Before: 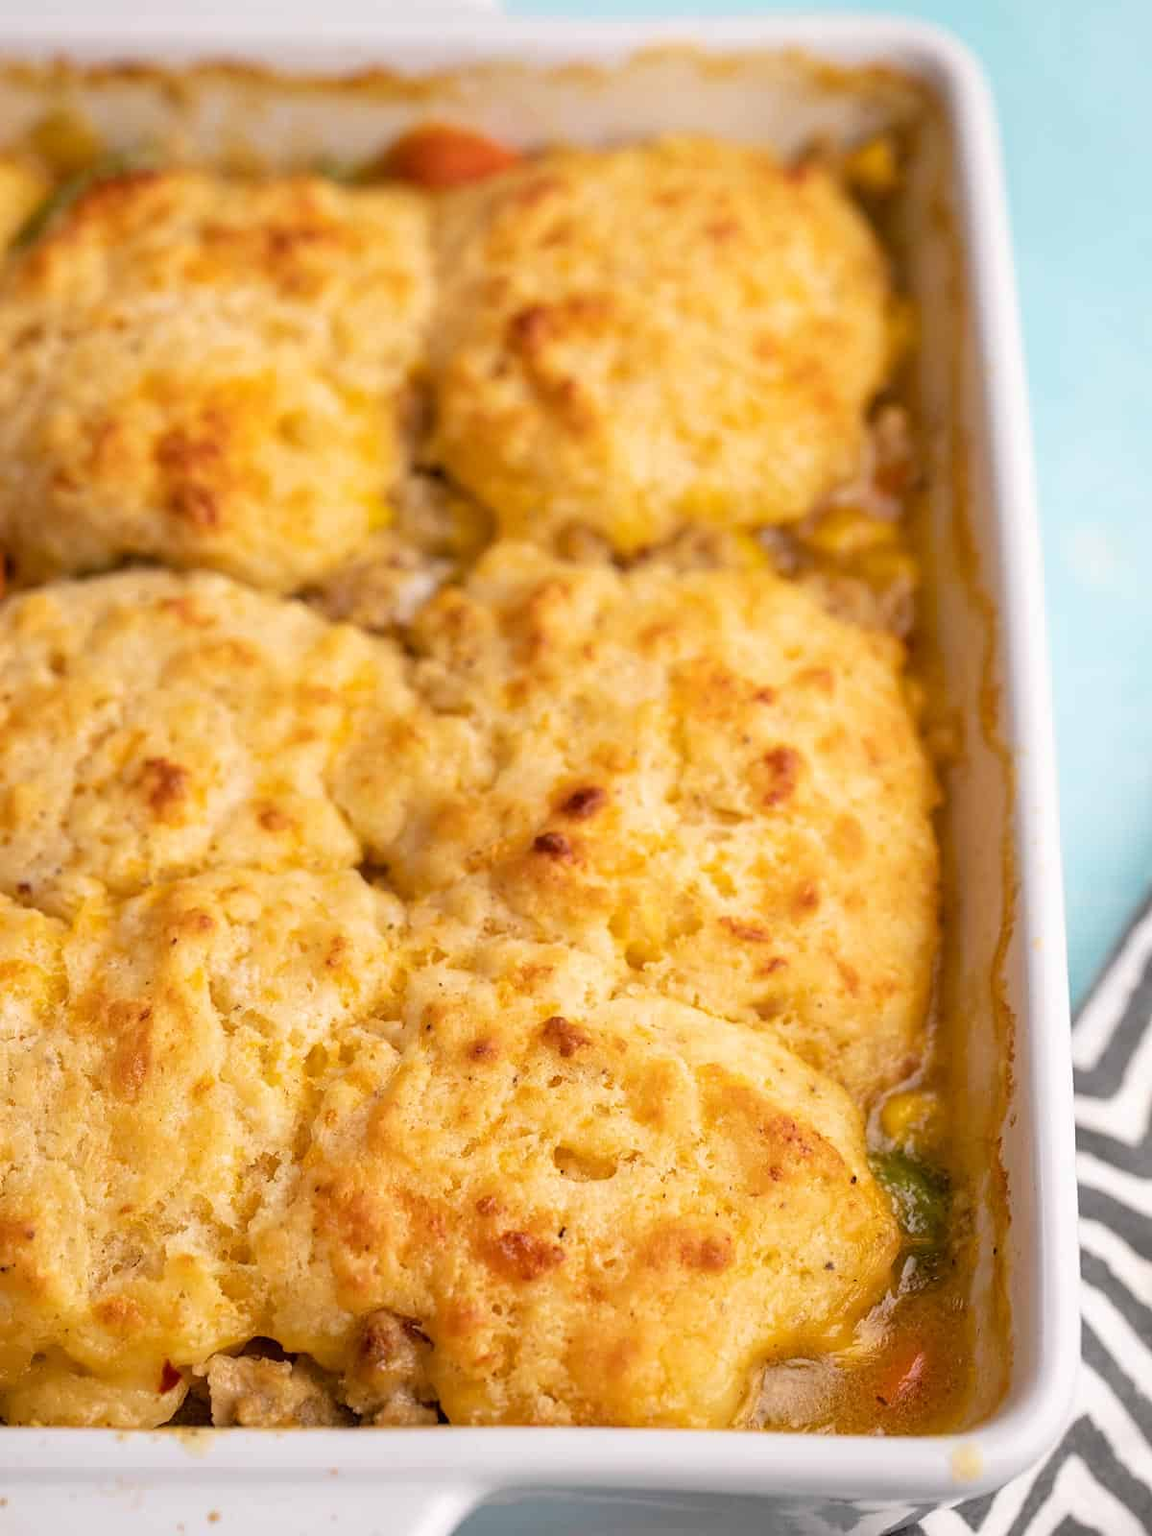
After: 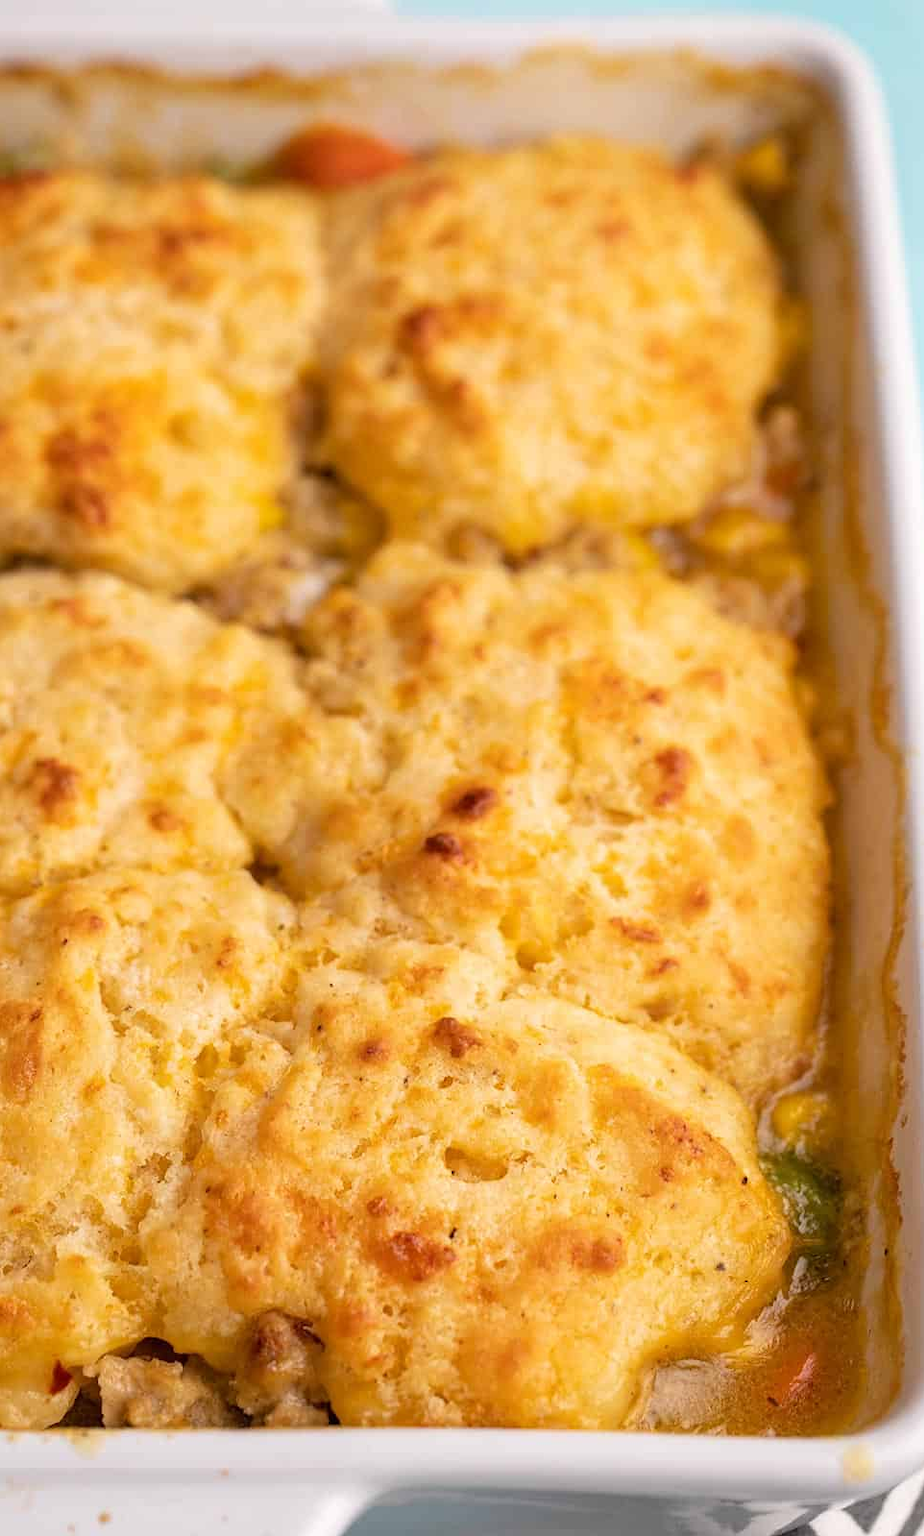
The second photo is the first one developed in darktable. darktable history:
crop and rotate: left 9.524%, right 10.277%
